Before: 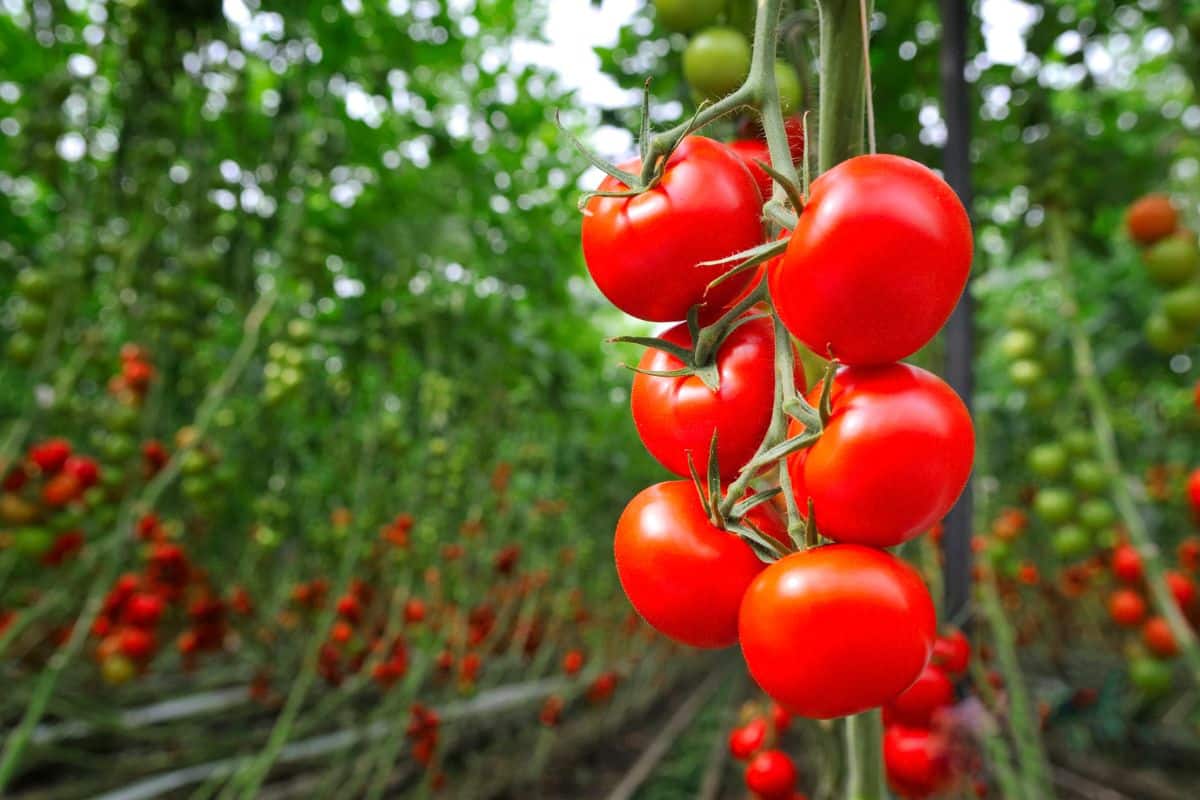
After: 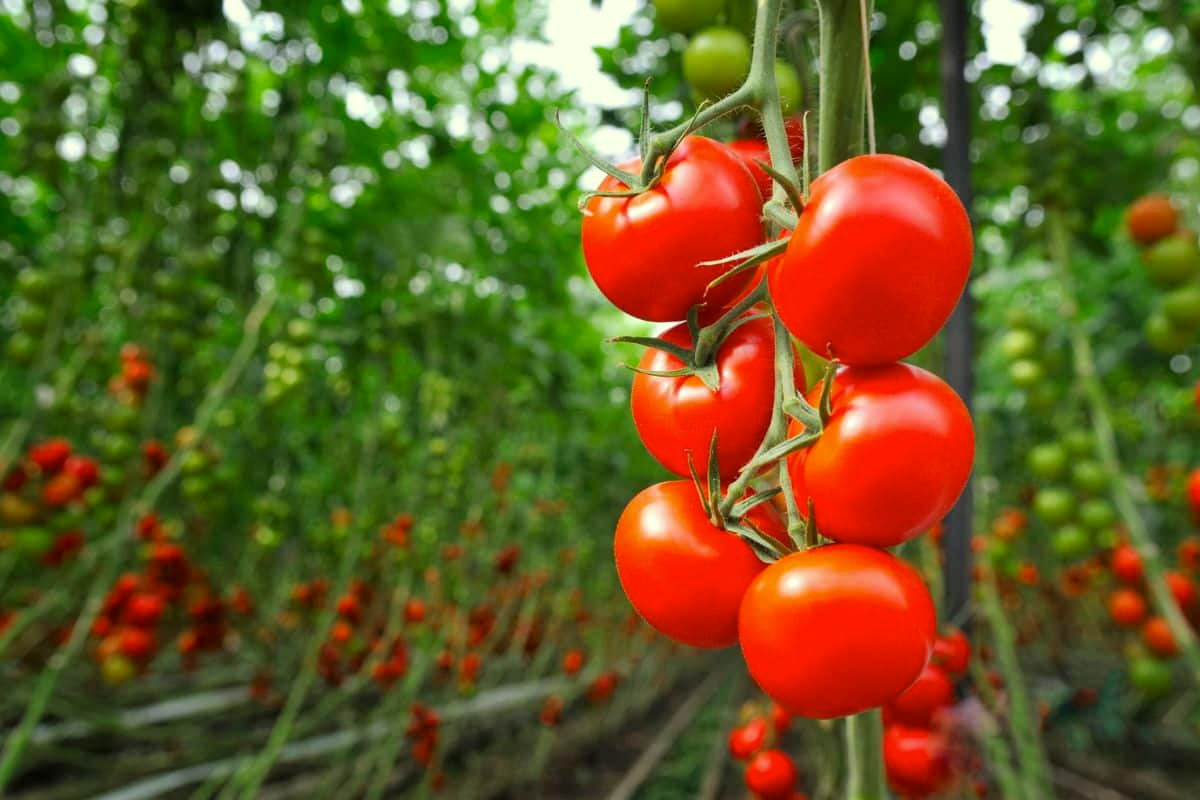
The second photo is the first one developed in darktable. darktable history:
color correction: highlights a* -5.94, highlights b* 11.19
tone equalizer: on, module defaults
